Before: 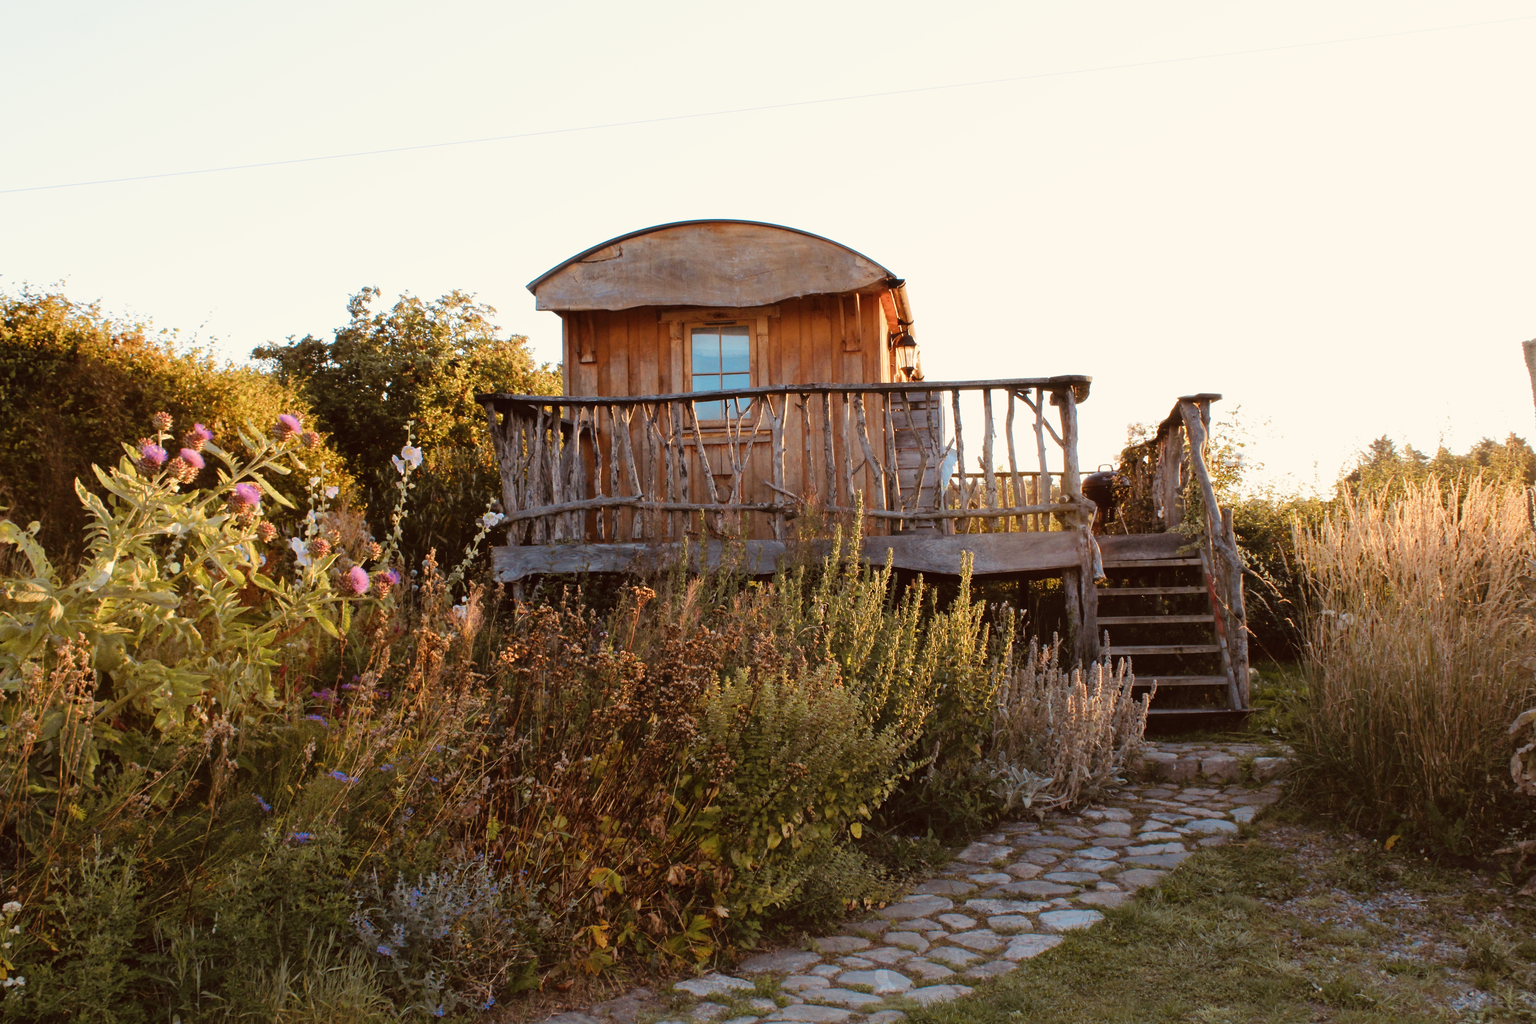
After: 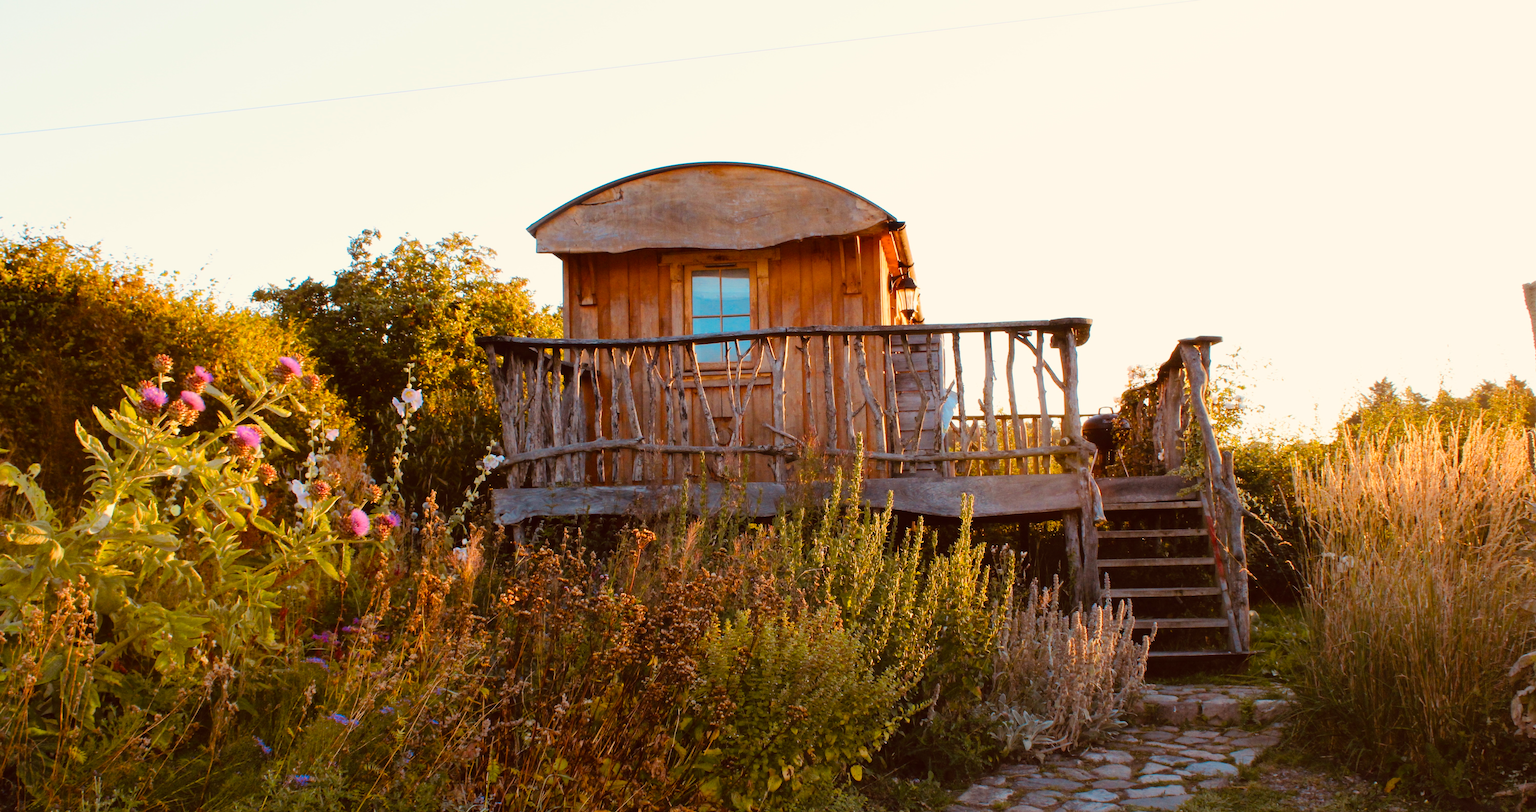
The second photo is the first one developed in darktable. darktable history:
crop and rotate: top 5.667%, bottom 14.937%
color balance rgb: perceptual saturation grading › global saturation 20%, global vibrance 10%
